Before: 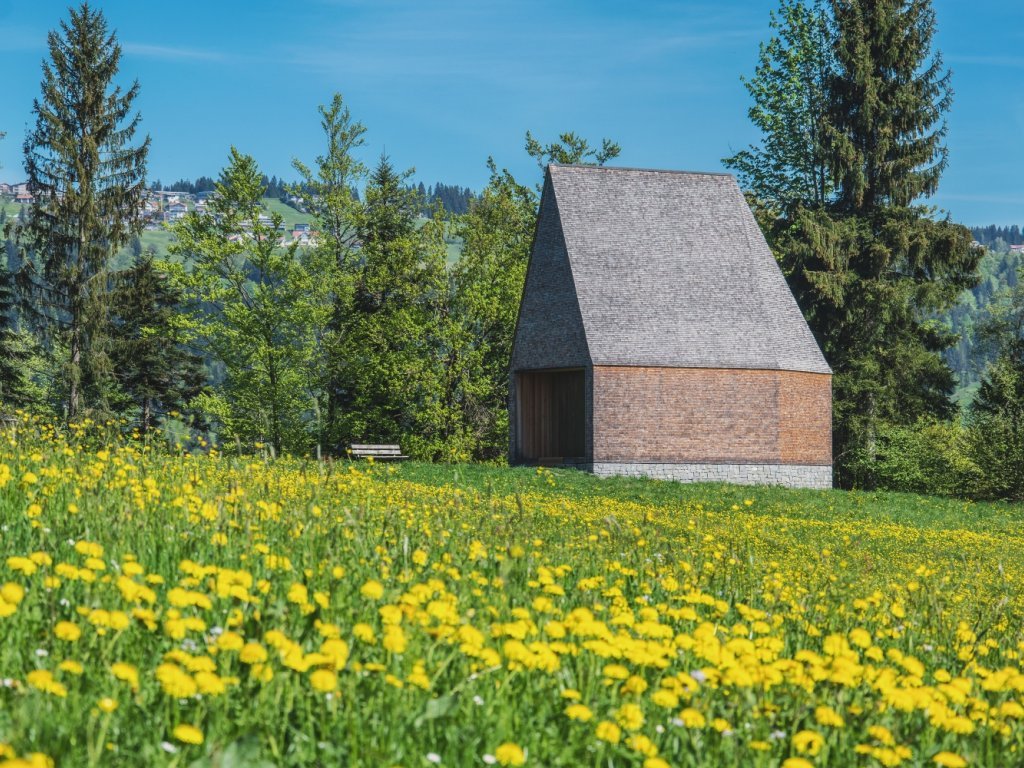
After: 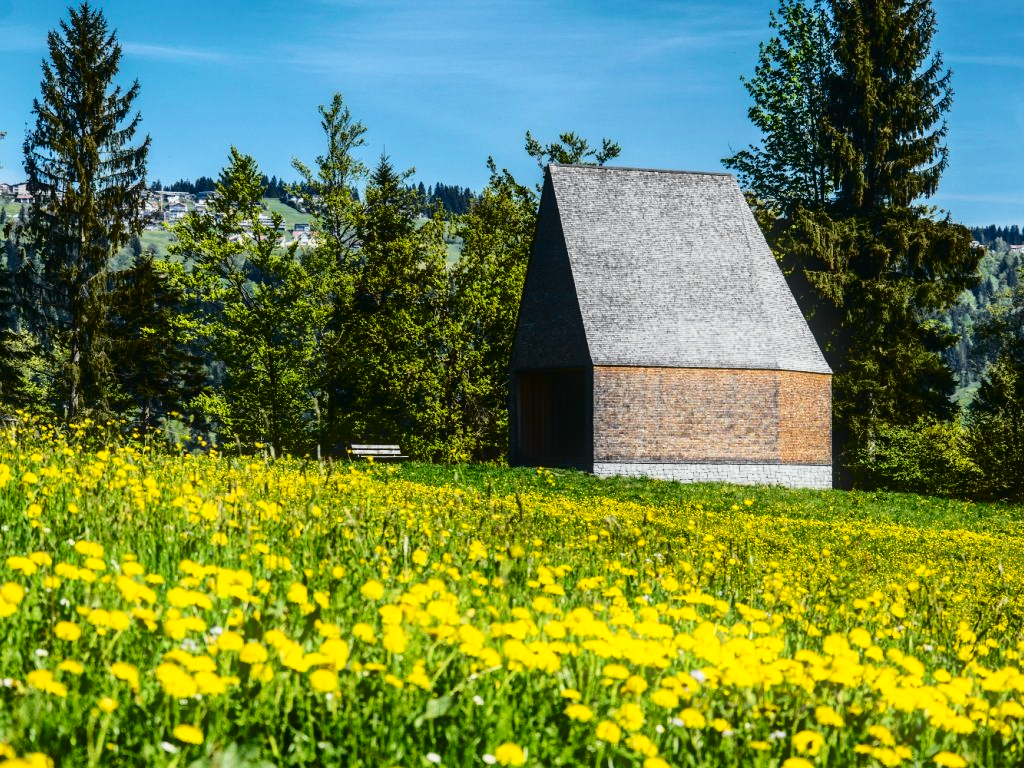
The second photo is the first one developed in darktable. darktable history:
contrast brightness saturation: contrast 0.24, brightness -0.24, saturation 0.14
bloom: size 5%, threshold 95%, strength 15%
tone curve: curves: ch0 [(0, 0.013) (0.129, 0.1) (0.327, 0.382) (0.489, 0.573) (0.66, 0.748) (0.858, 0.926) (1, 0.977)]; ch1 [(0, 0) (0.353, 0.344) (0.45, 0.46) (0.498, 0.495) (0.521, 0.506) (0.563, 0.559) (0.592, 0.585) (0.657, 0.655) (1, 1)]; ch2 [(0, 0) (0.333, 0.346) (0.375, 0.375) (0.427, 0.44) (0.5, 0.501) (0.505, 0.499) (0.528, 0.533) (0.579, 0.61) (0.612, 0.644) (0.66, 0.715) (1, 1)], color space Lab, independent channels, preserve colors none
